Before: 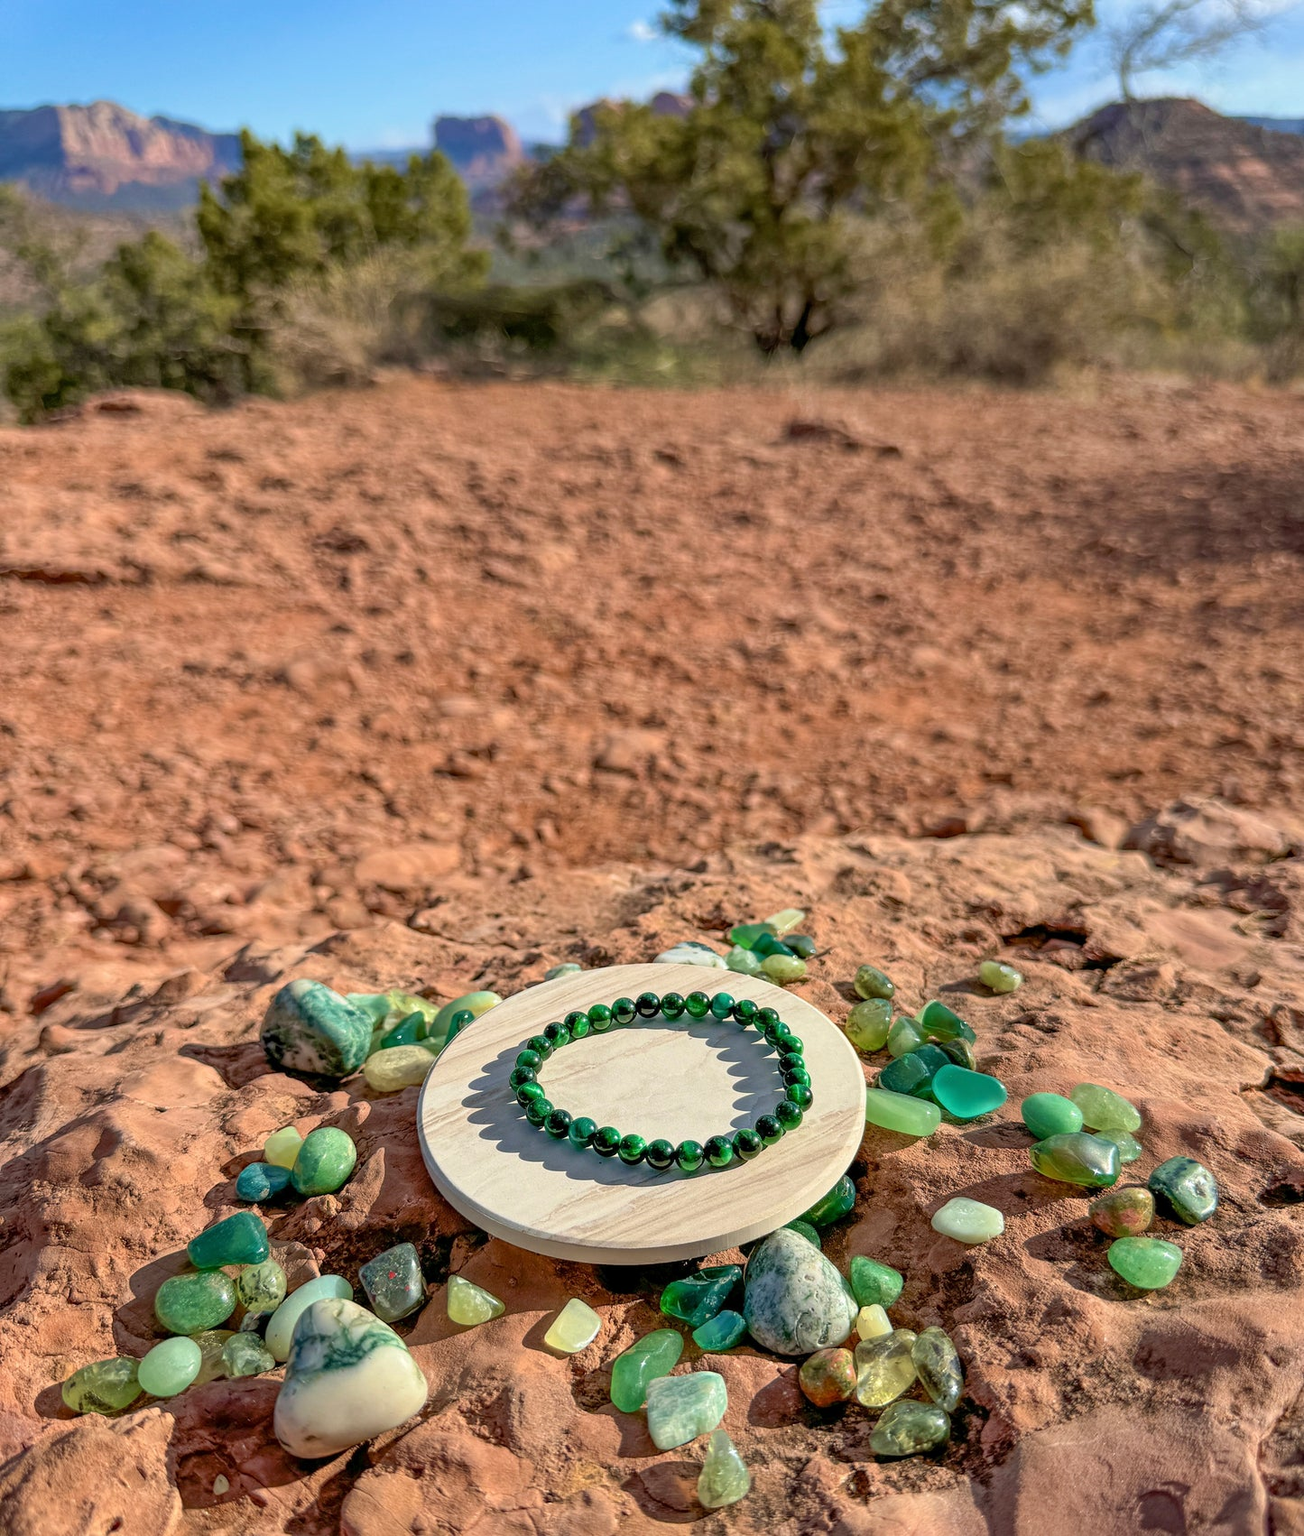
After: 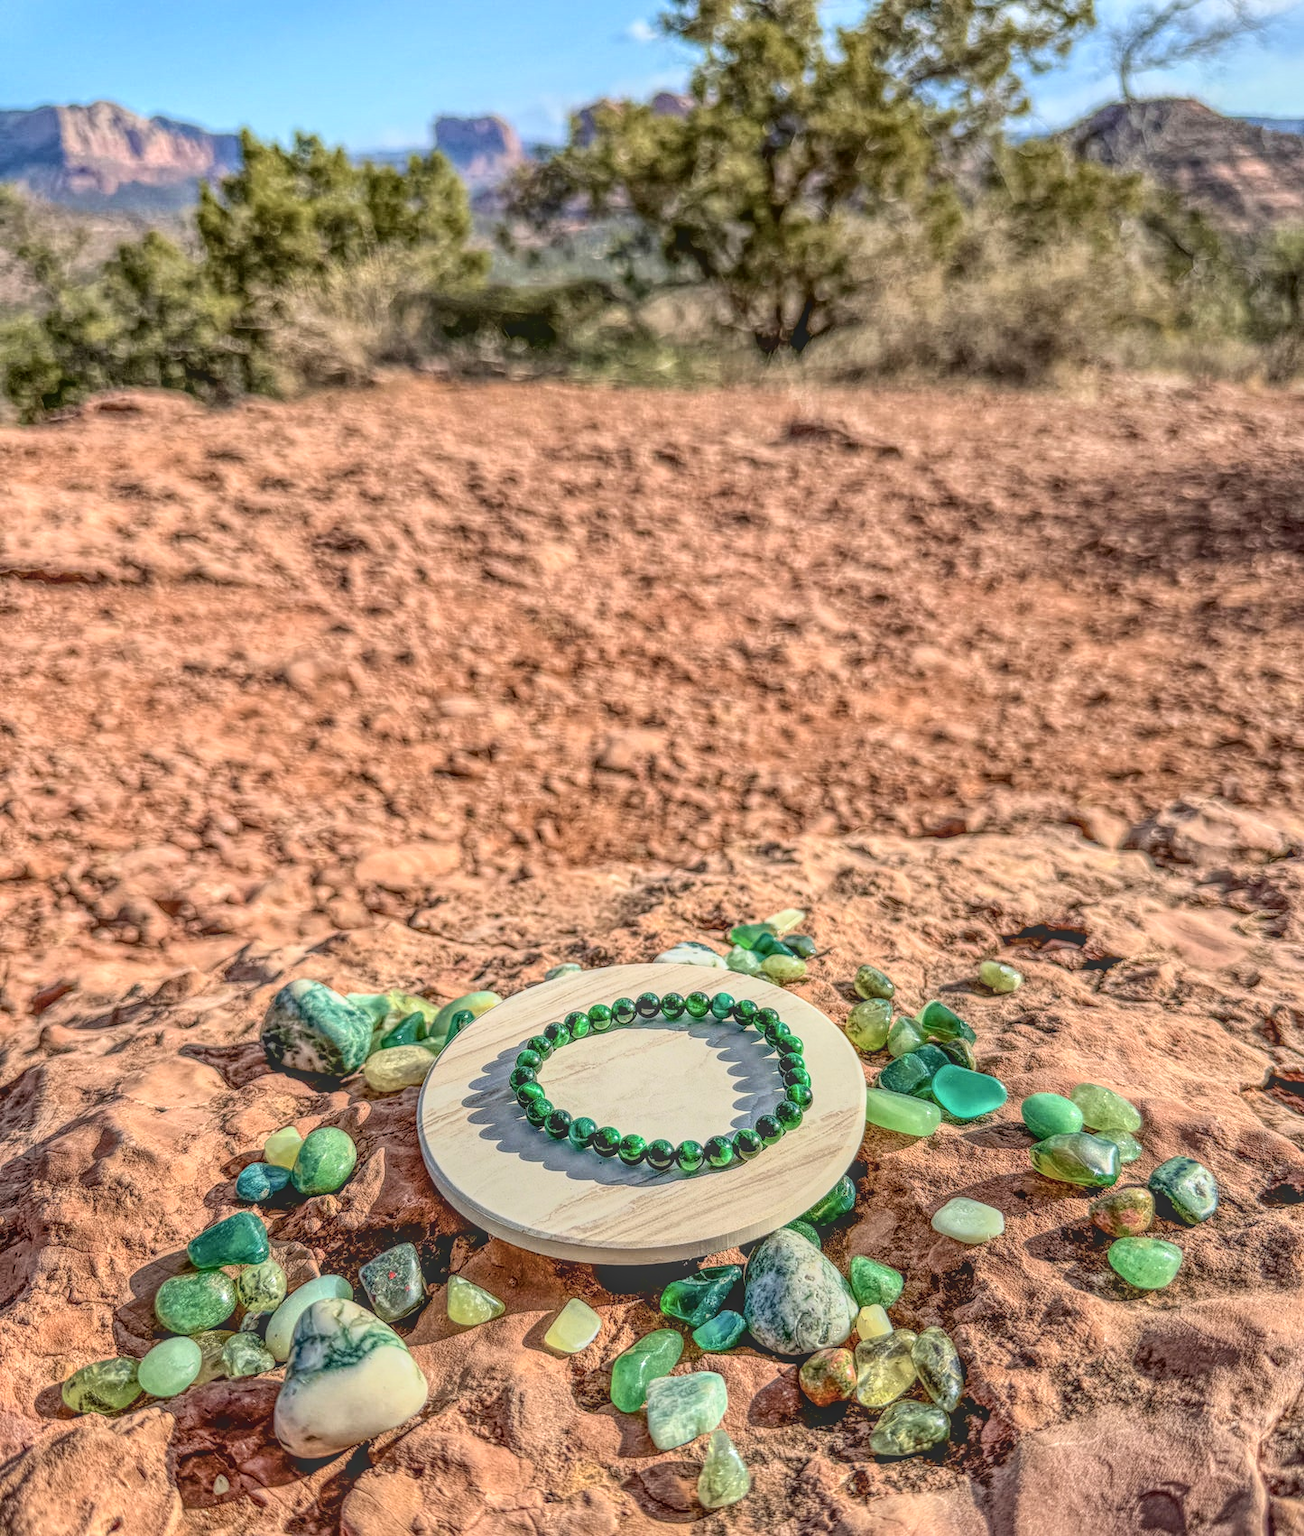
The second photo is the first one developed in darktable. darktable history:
local contrast: highlights 20%, shadows 28%, detail 200%, midtone range 0.2
tone curve: curves: ch0 [(0, 0.016) (0.11, 0.039) (0.259, 0.235) (0.383, 0.437) (0.499, 0.597) (0.733, 0.867) (0.843, 0.948) (1, 1)], color space Lab, independent channels, preserve colors none
